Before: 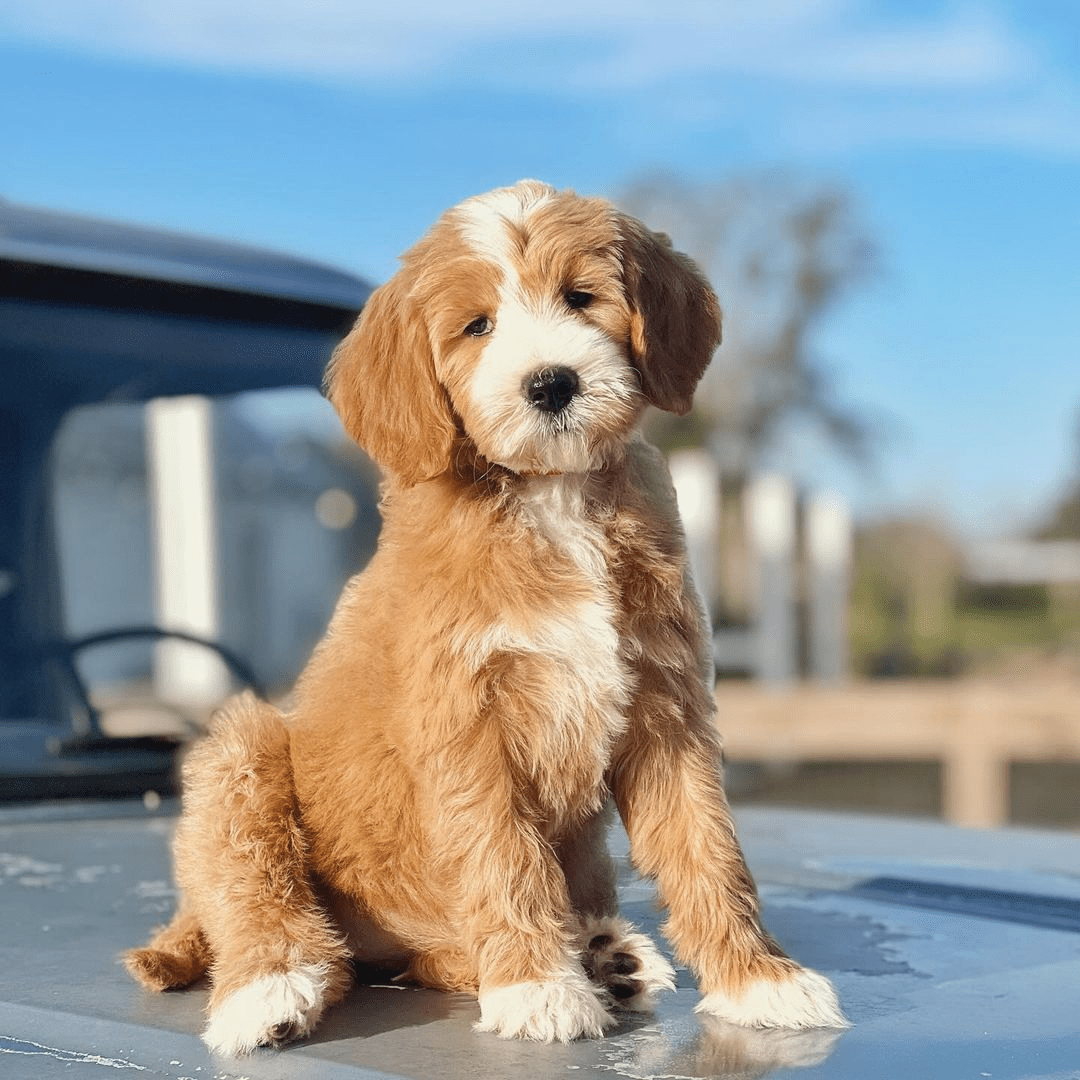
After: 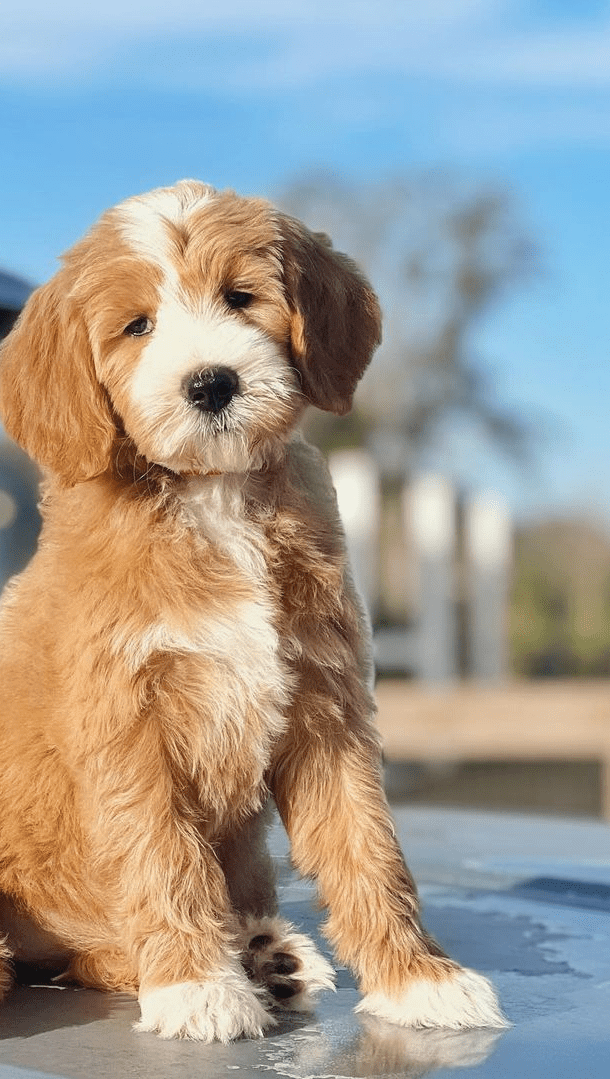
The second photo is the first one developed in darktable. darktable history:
crop: left 31.539%, top 0.02%, right 11.935%
